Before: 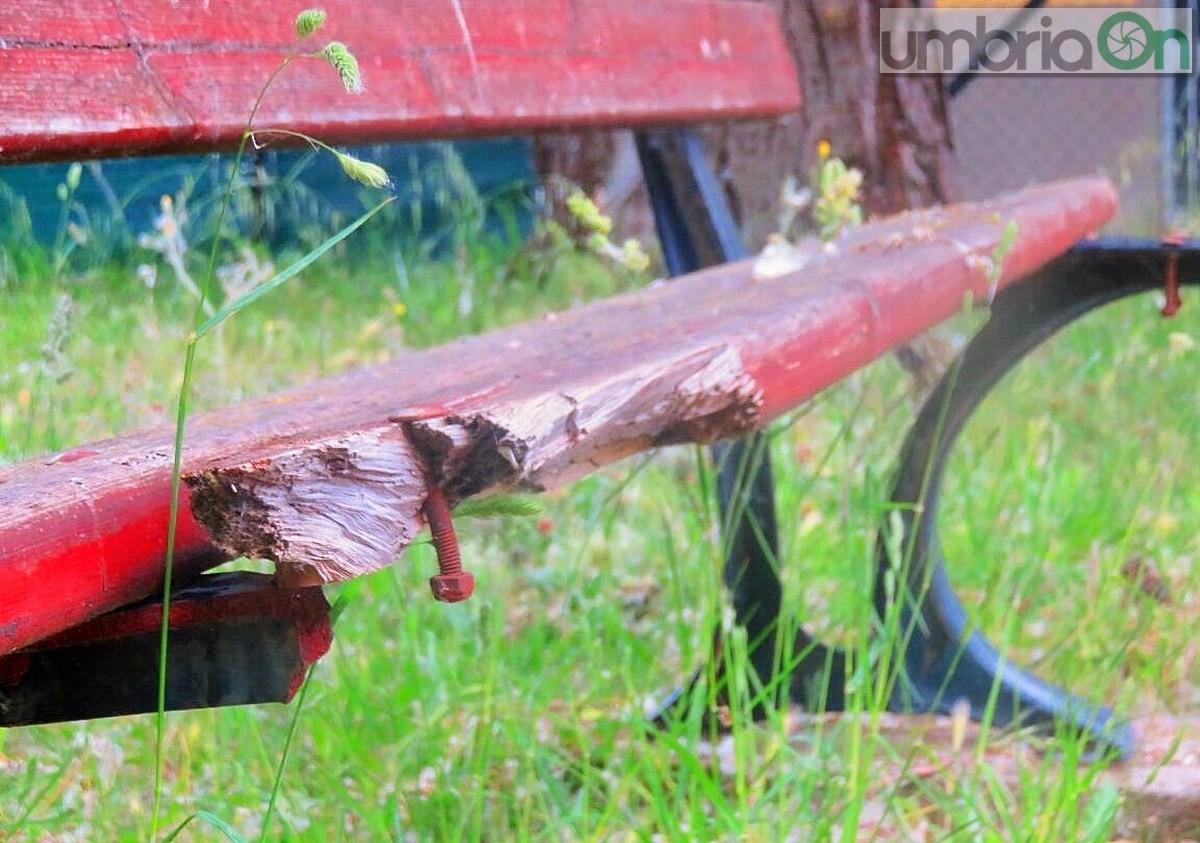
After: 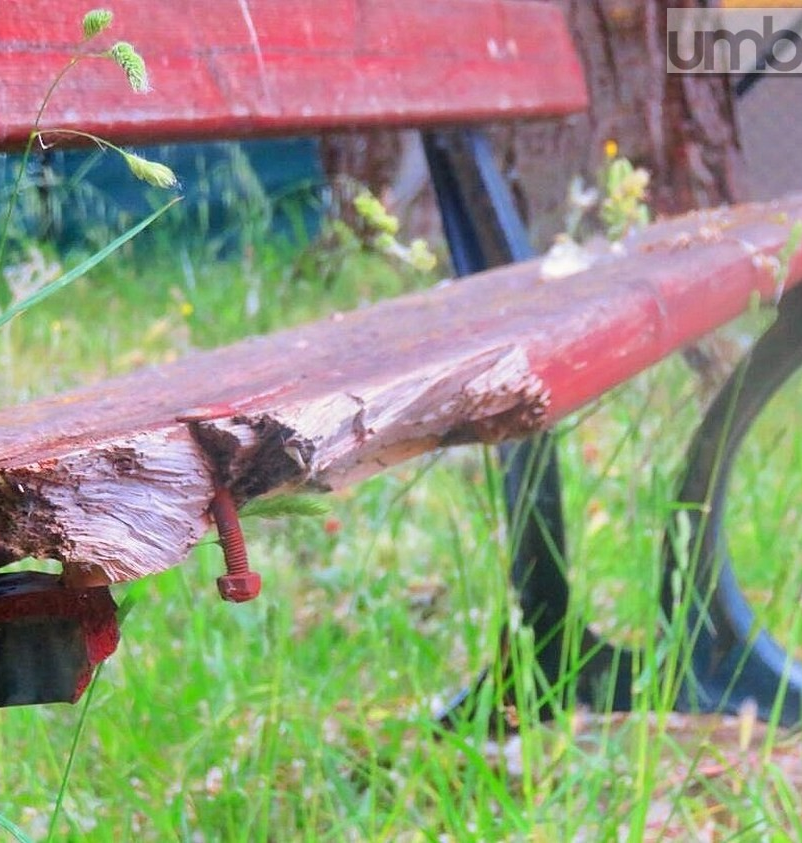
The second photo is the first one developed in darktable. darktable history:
crop and rotate: left 17.779%, right 15.356%
